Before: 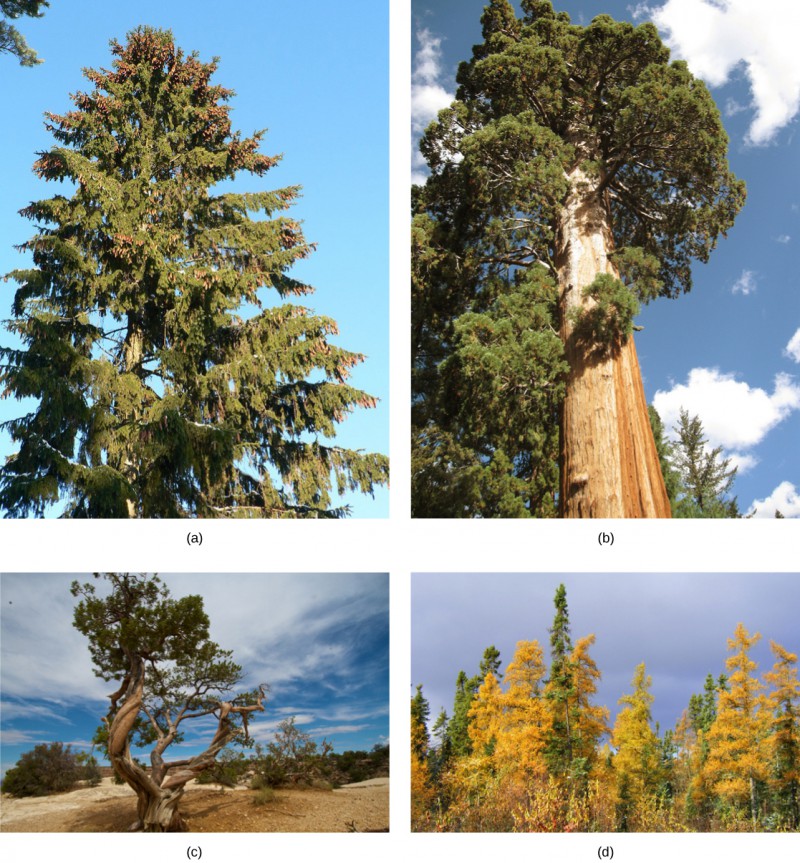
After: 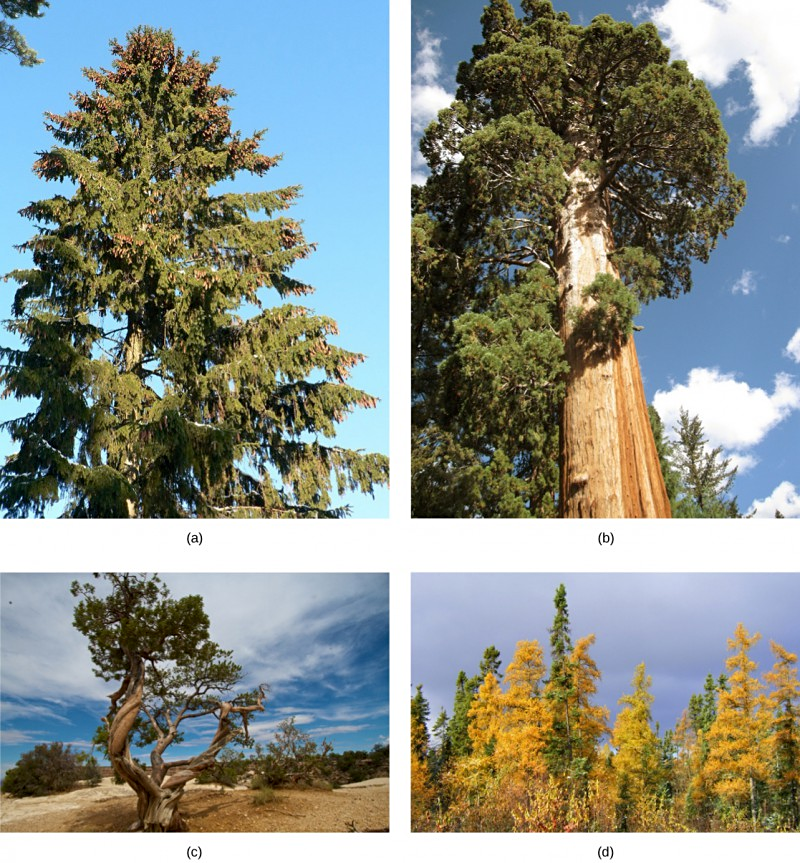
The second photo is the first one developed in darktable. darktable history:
sharpen: amount 0.2
exposure: black level correction 0.001, compensate highlight preservation false
